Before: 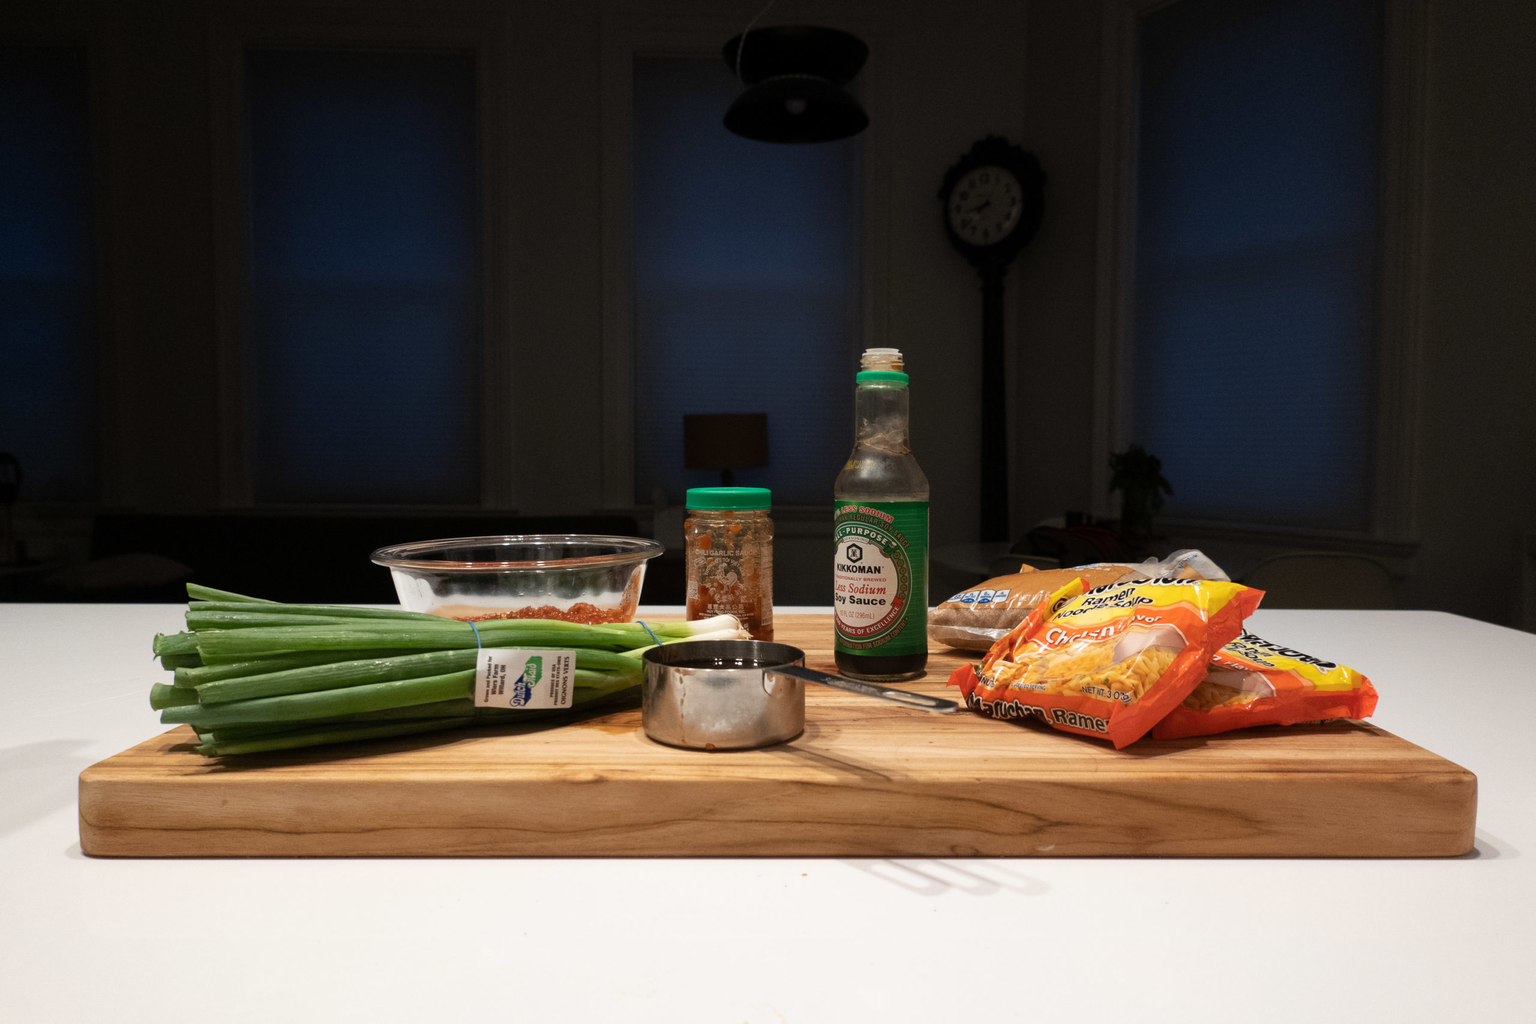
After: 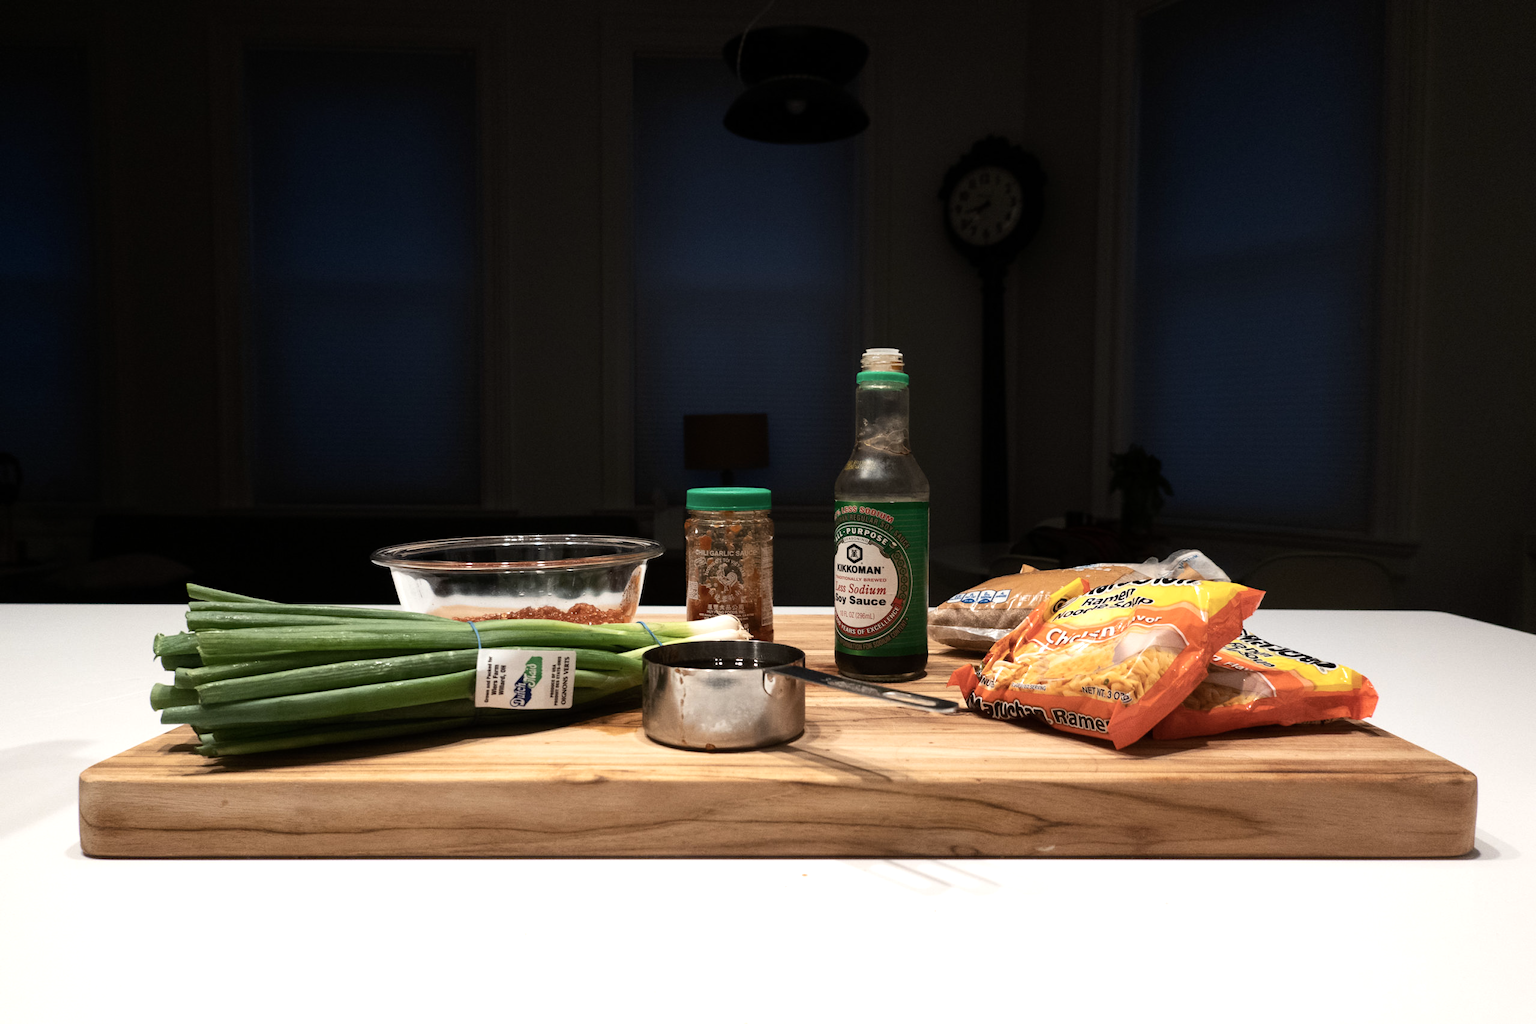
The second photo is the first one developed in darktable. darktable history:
tone equalizer: -8 EV -0.417 EV, -7 EV -0.389 EV, -6 EV -0.333 EV, -5 EV -0.222 EV, -3 EV 0.222 EV, -2 EV 0.333 EV, -1 EV 0.389 EV, +0 EV 0.417 EV, edges refinement/feathering 500, mask exposure compensation -1.57 EV, preserve details no
contrast brightness saturation: contrast 0.11, saturation -0.17
